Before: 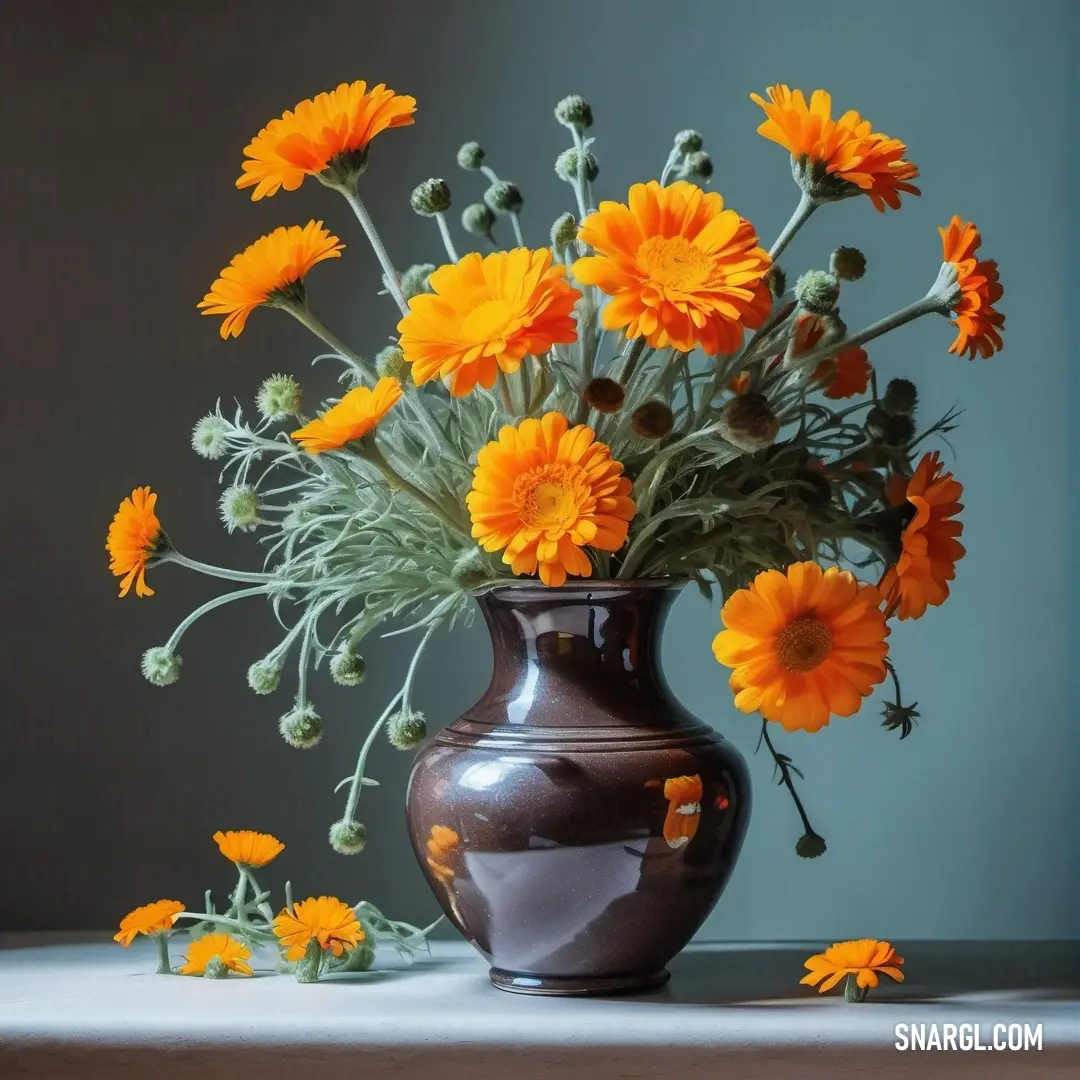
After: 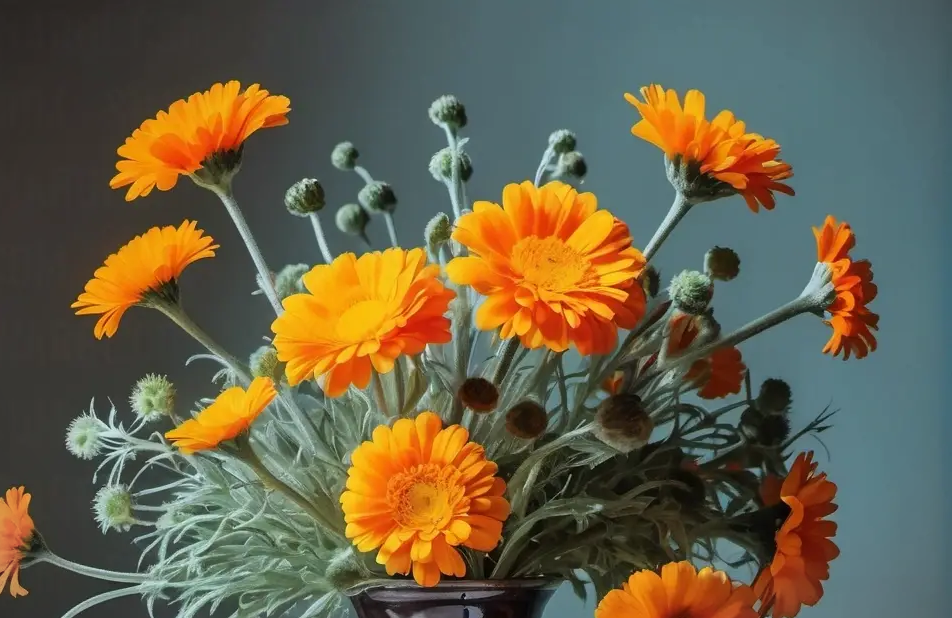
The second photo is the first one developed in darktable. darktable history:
vignetting: fall-off start 100%, brightness -0.282, width/height ratio 1.31
crop and rotate: left 11.812%, bottom 42.776%
